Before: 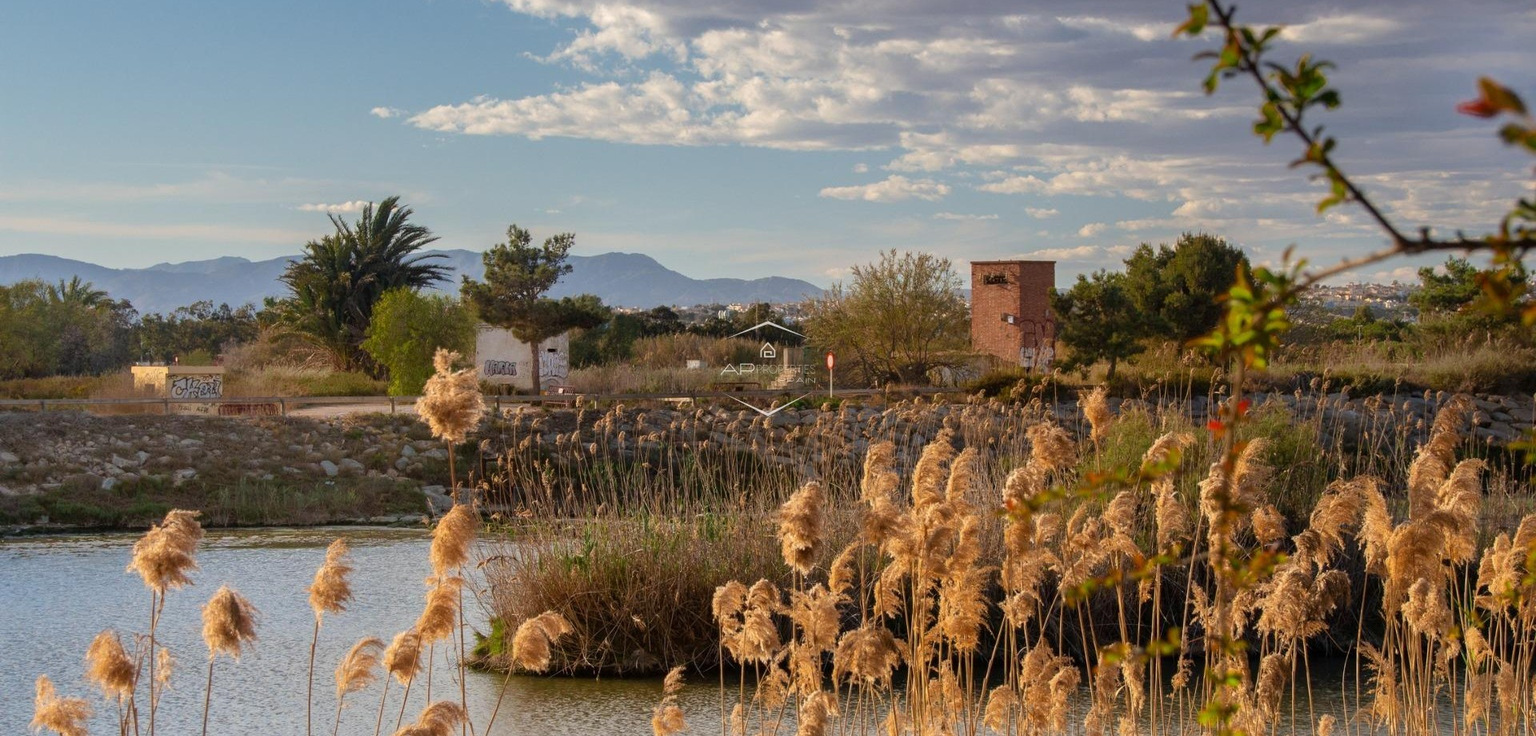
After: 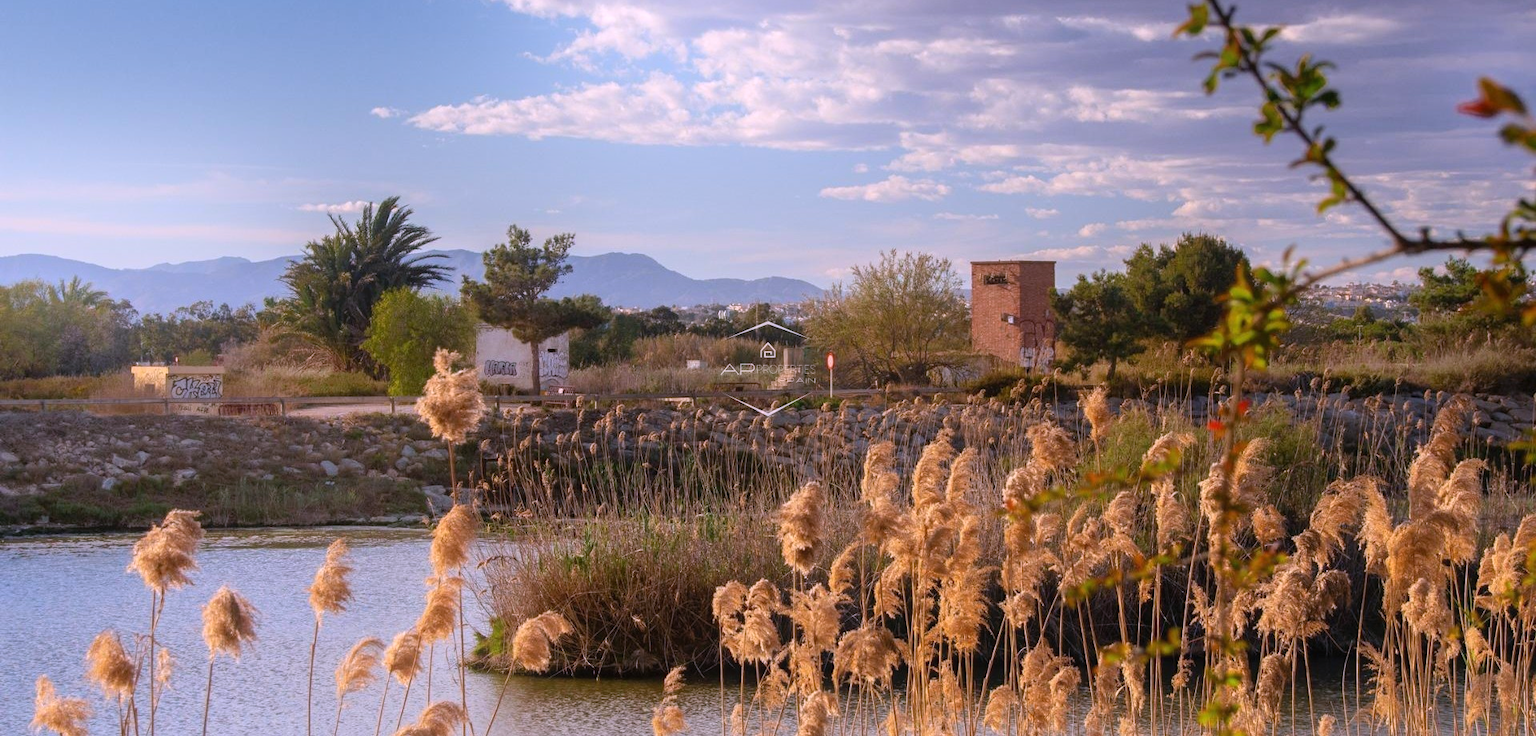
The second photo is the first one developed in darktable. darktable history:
bloom: on, module defaults
white balance: red 1.042, blue 1.17
